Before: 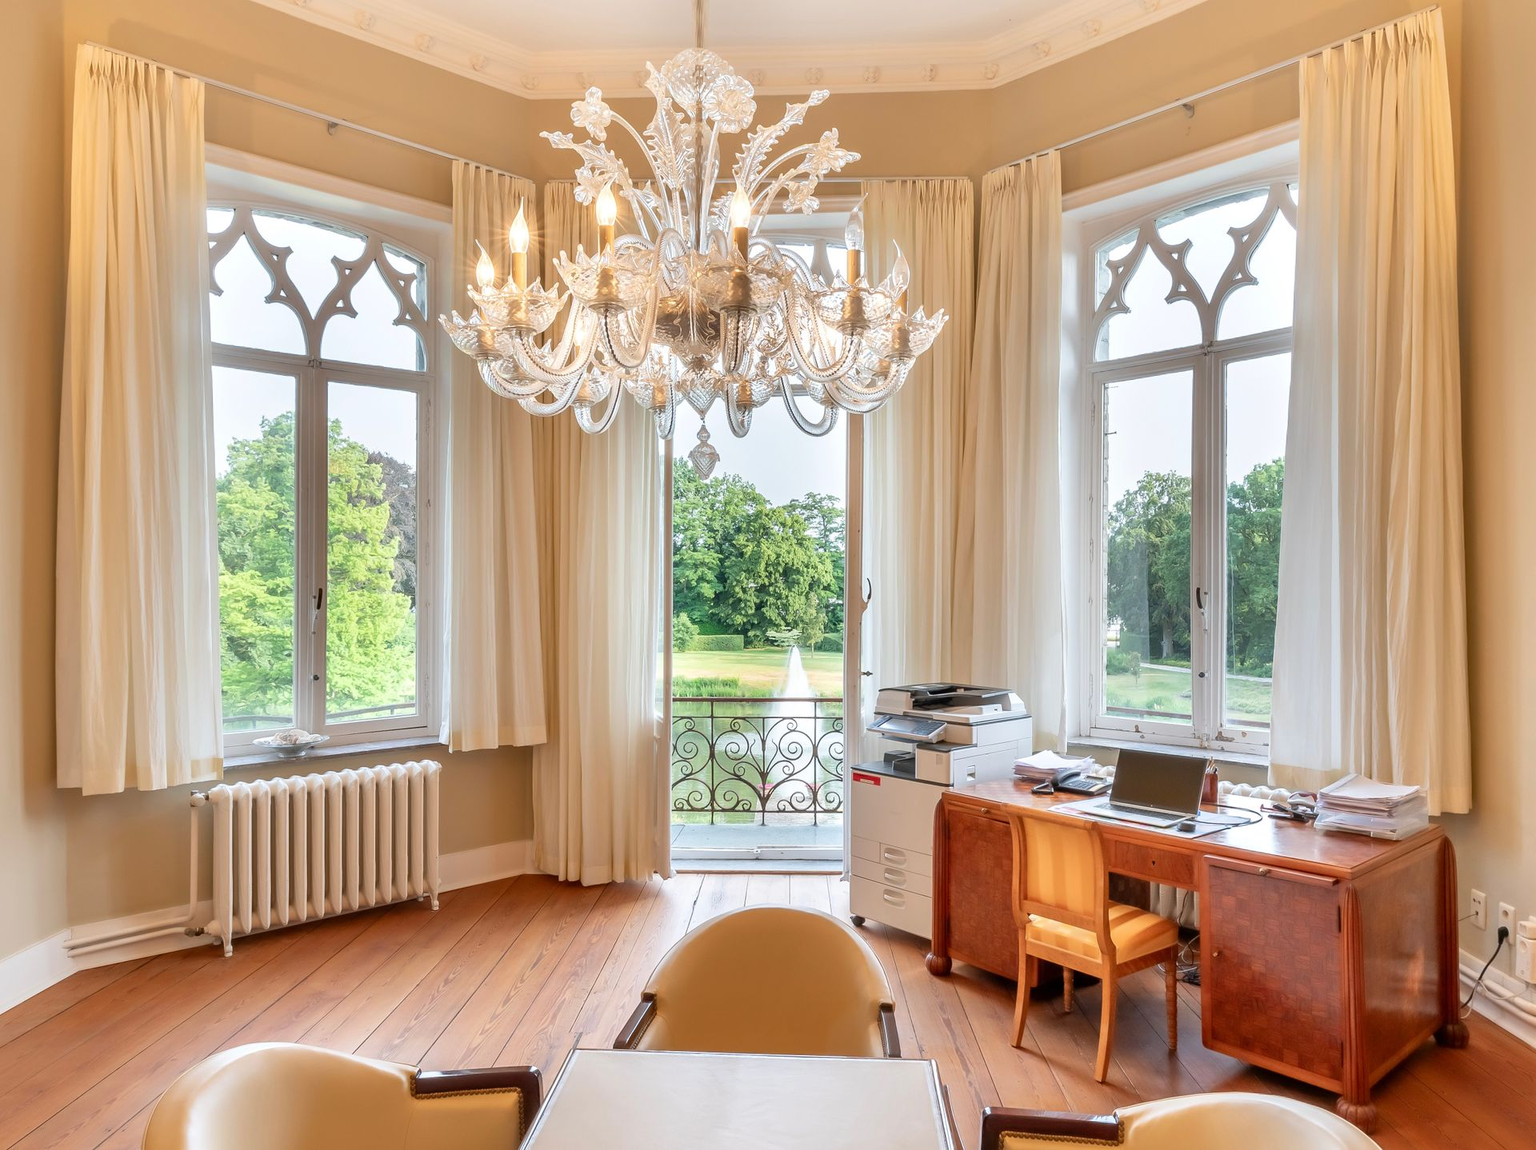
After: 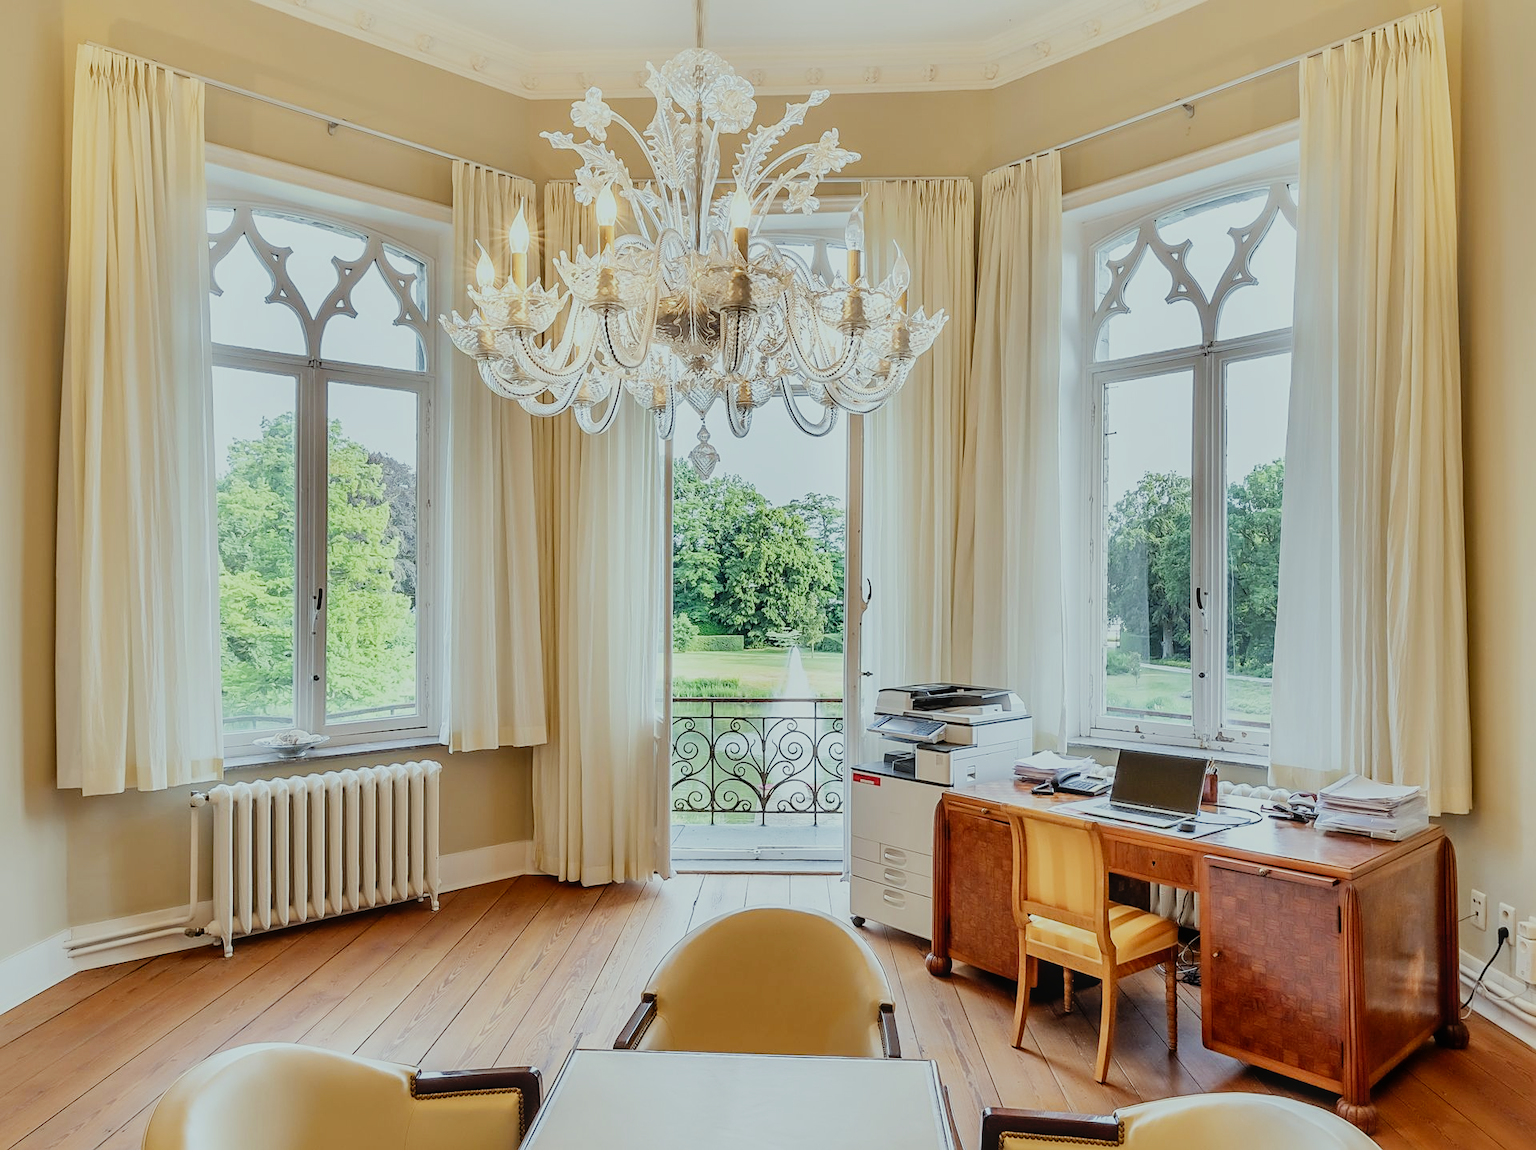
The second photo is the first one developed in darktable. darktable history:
tone curve: curves: ch0 [(0, 0) (0.003, 0.004) (0.011, 0.015) (0.025, 0.033) (0.044, 0.058) (0.069, 0.091) (0.1, 0.131) (0.136, 0.179) (0.177, 0.233) (0.224, 0.295) (0.277, 0.364) (0.335, 0.434) (0.399, 0.51) (0.468, 0.583) (0.543, 0.654) (0.623, 0.724) (0.709, 0.789) (0.801, 0.852) (0.898, 0.924) (1, 1)], preserve colors none
local contrast: detail 110%
exposure: exposure -0.582 EV, compensate highlight preservation false
white balance: red 0.924, blue 1.095
color correction: highlights a* -4.28, highlights b* 6.53
sharpen: on, module defaults
filmic rgb: black relative exposure -7.65 EV, white relative exposure 4.56 EV, hardness 3.61, contrast 1.106
